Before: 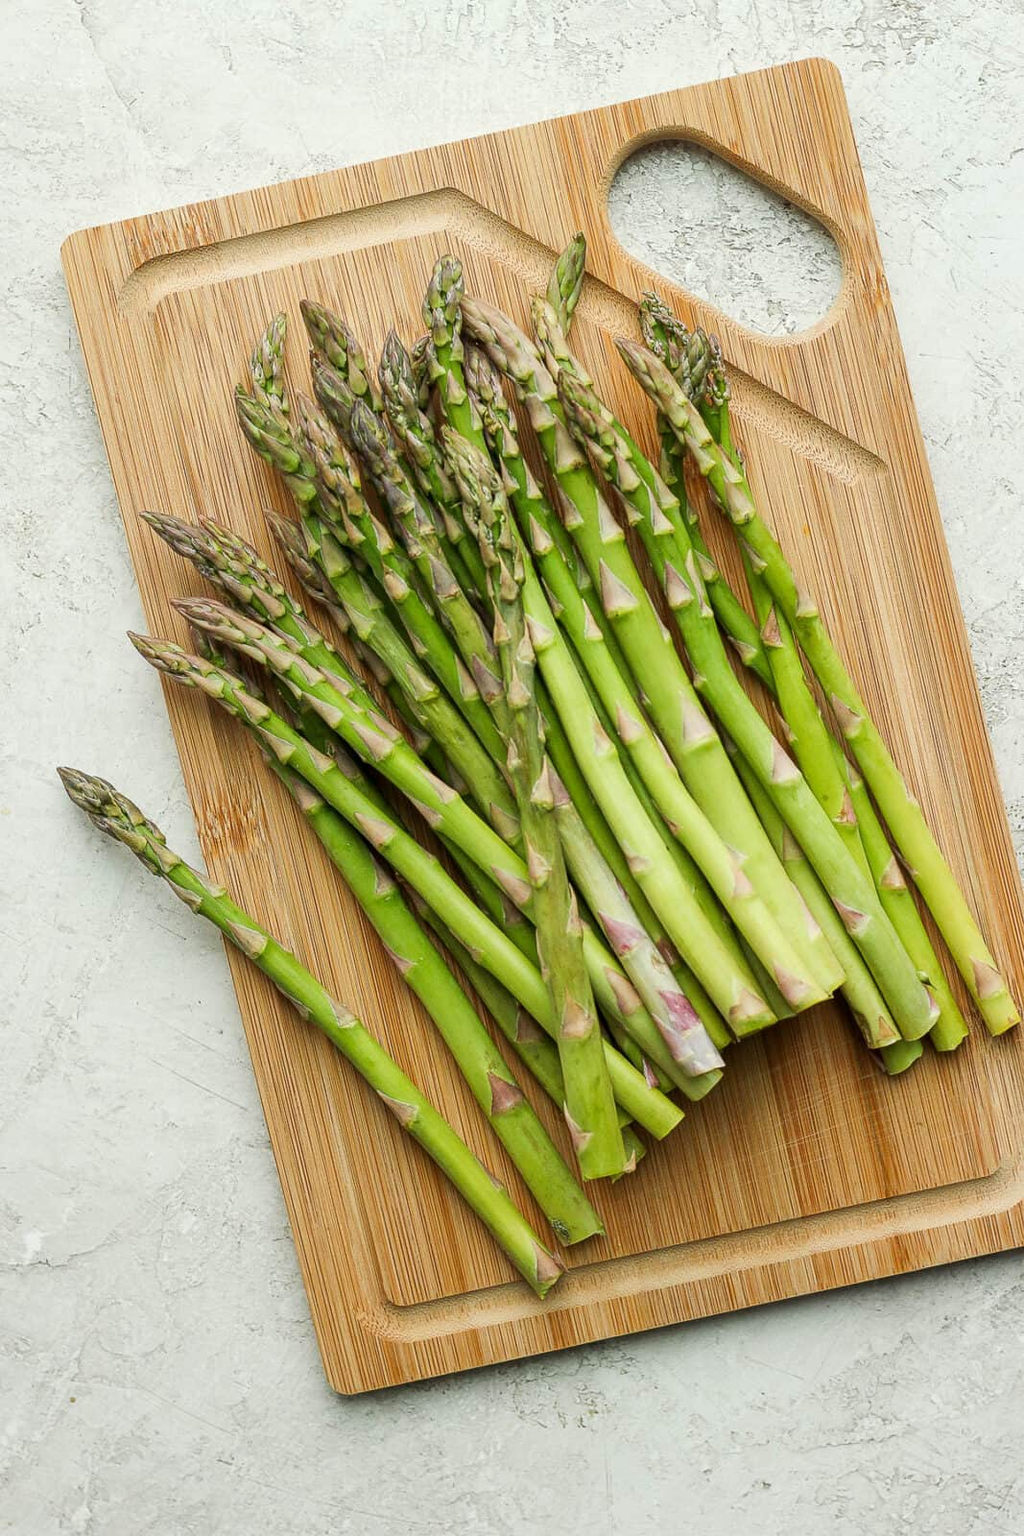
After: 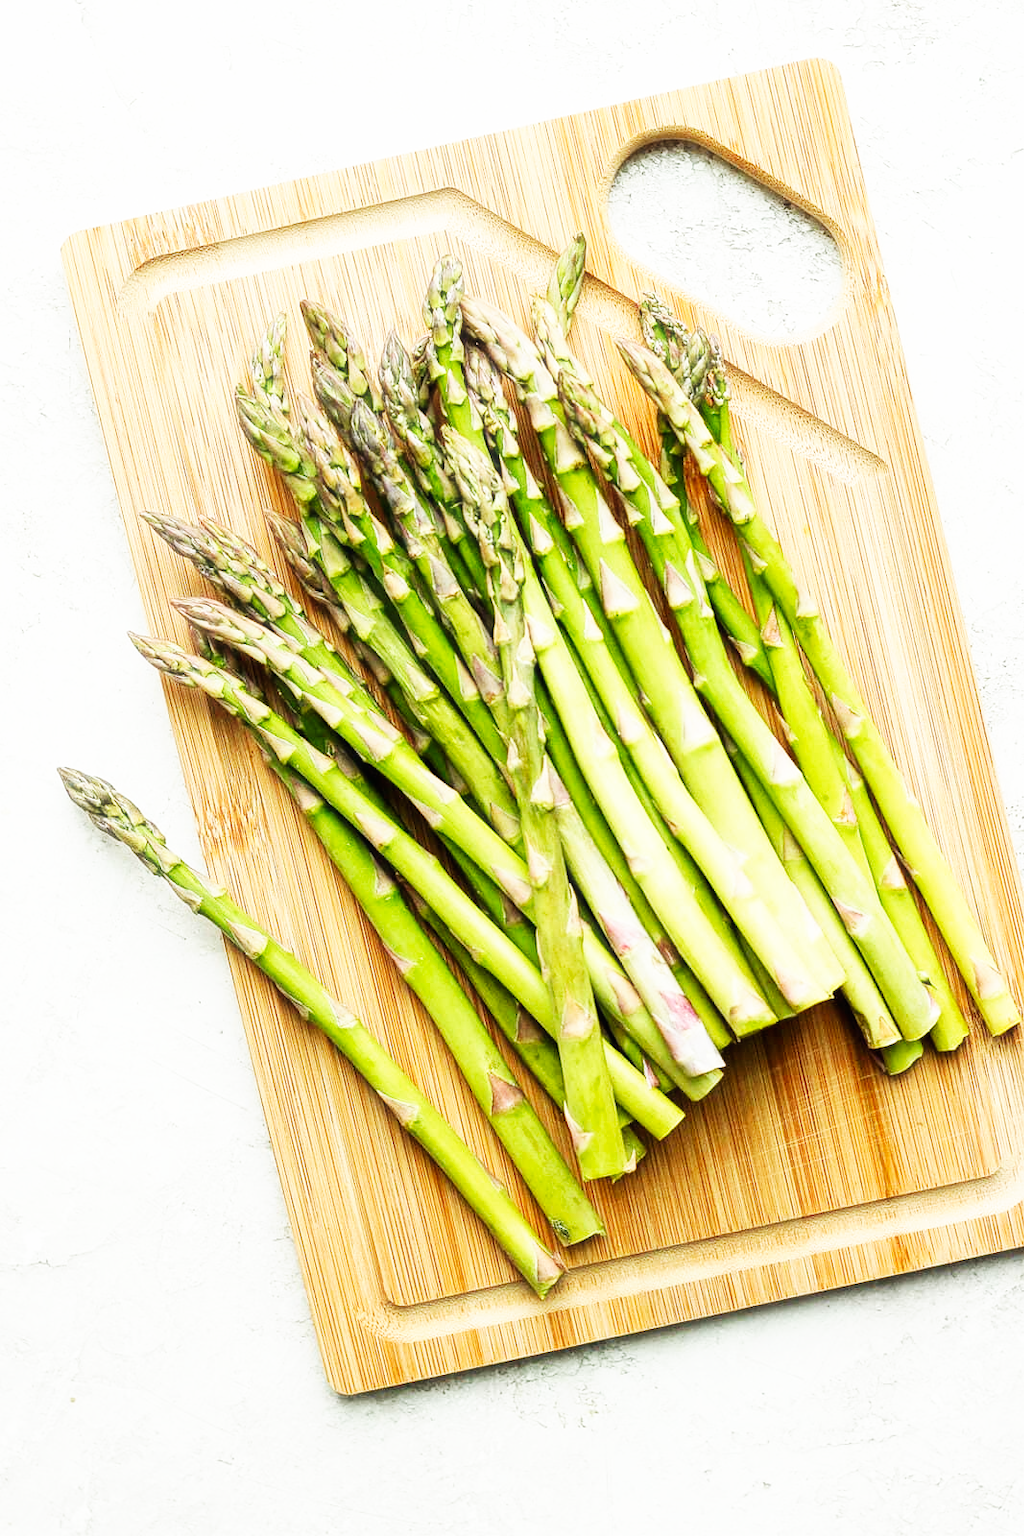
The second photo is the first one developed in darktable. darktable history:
base curve: curves: ch0 [(0, 0) (0.007, 0.004) (0.027, 0.03) (0.046, 0.07) (0.207, 0.54) (0.442, 0.872) (0.673, 0.972) (1, 1)], preserve colors none
haze removal: strength -0.103, compatibility mode true, adaptive false
